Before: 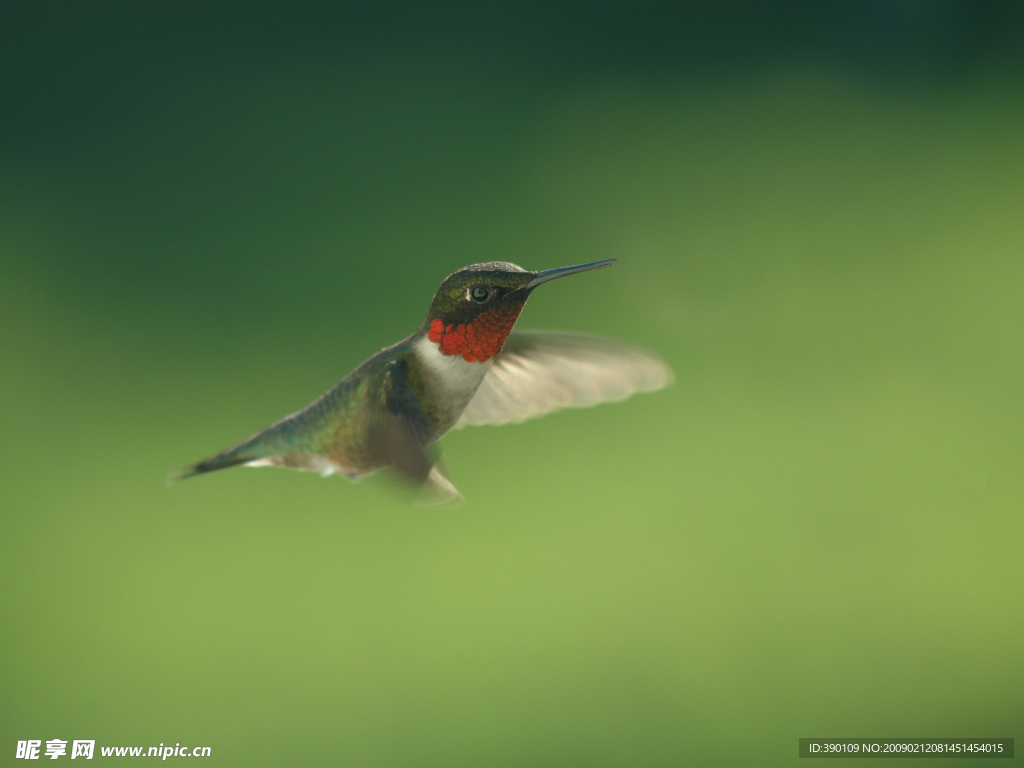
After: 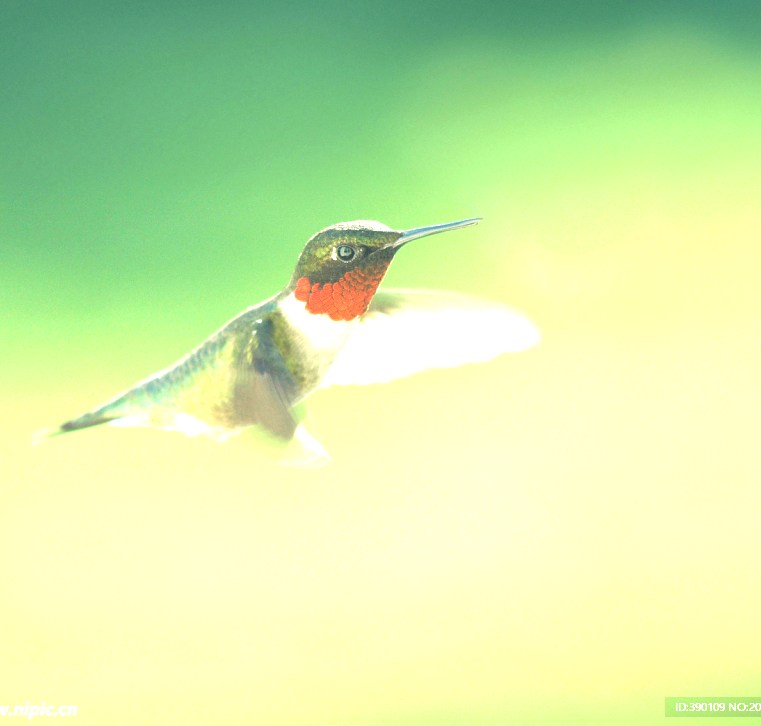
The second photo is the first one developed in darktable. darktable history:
crop and rotate: left 13.095%, top 5.417%, right 12.543%
exposure: black level correction 0.001, exposure 2.703 EV, compensate exposure bias true, compensate highlight preservation false
